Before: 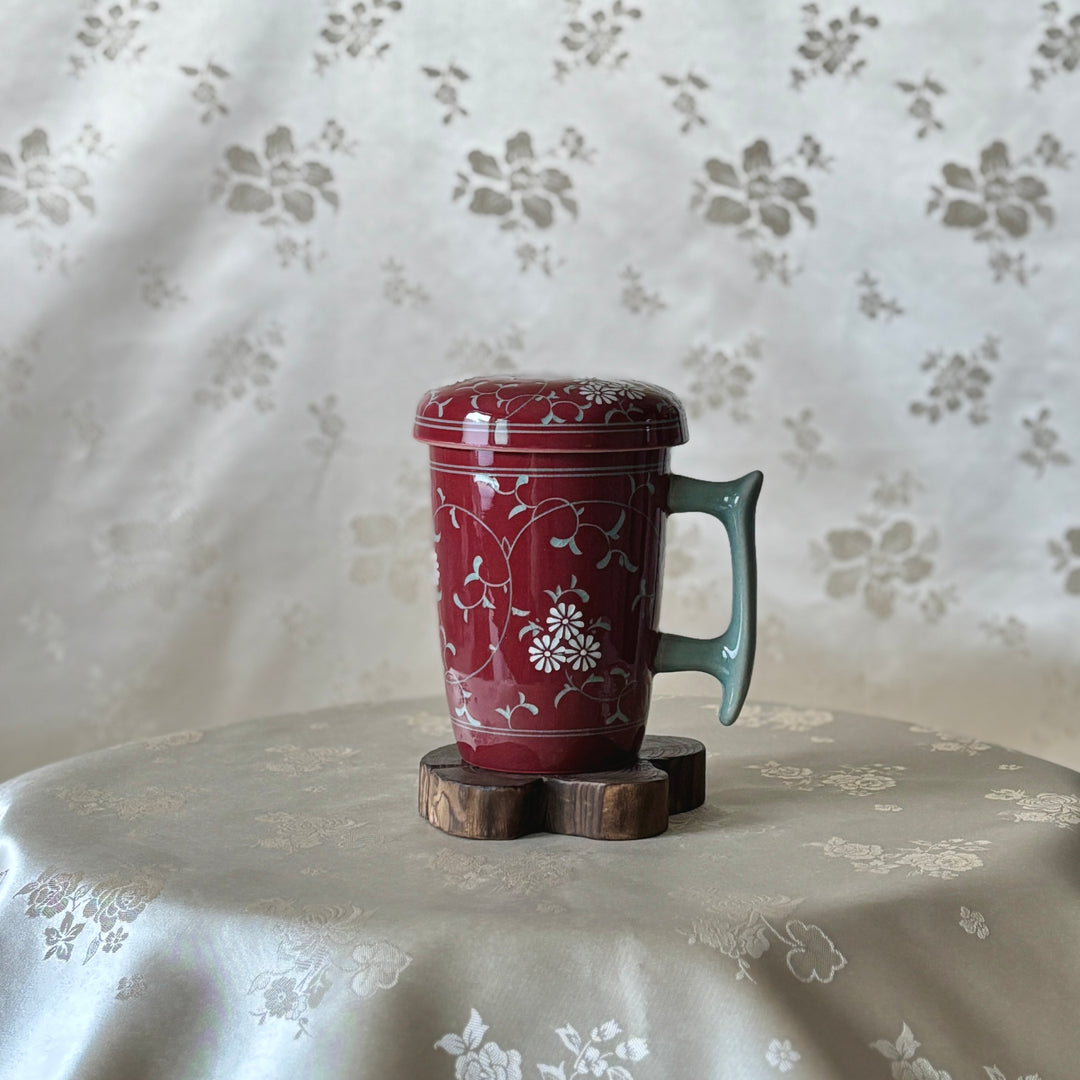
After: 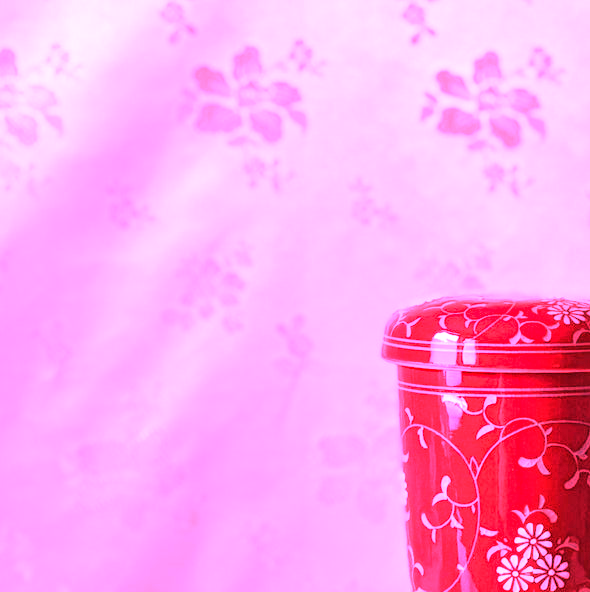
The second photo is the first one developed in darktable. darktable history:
crop and rotate: left 3.047%, top 7.509%, right 42.236%, bottom 37.598%
white balance: red 4.26, blue 1.802
local contrast: mode bilateral grid, contrast 20, coarseness 50, detail 130%, midtone range 0.2
